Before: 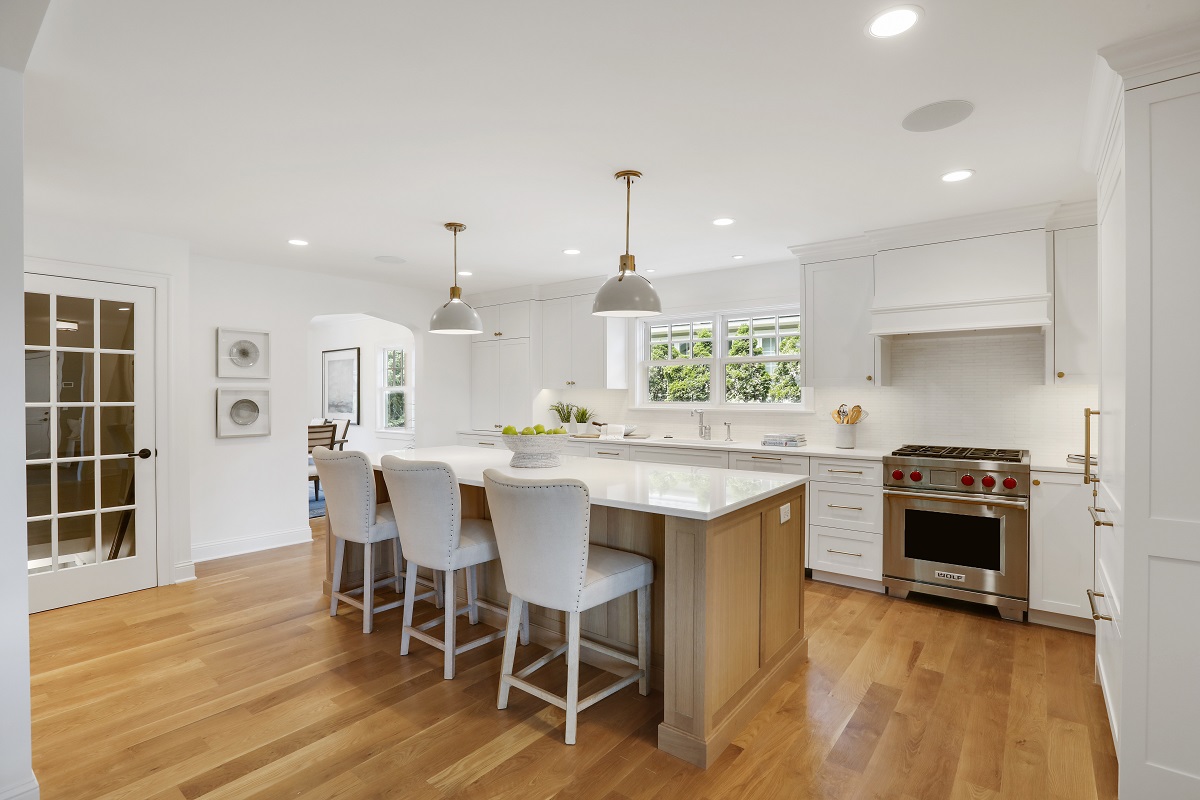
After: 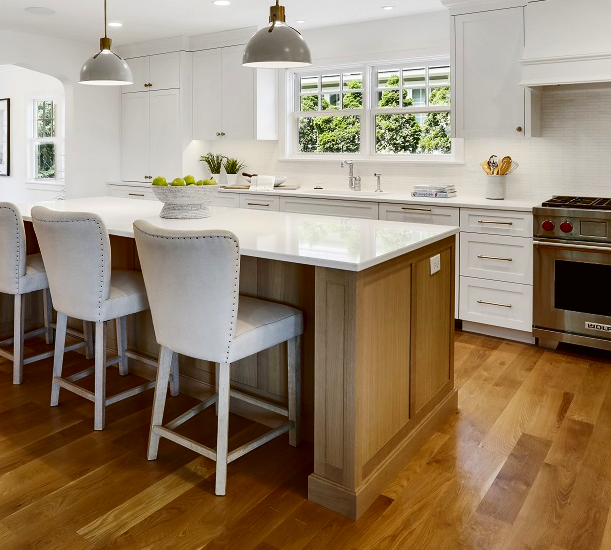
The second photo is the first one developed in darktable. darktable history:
contrast brightness saturation: contrast 0.21, brightness -0.11, saturation 0.21
shadows and highlights: shadows -88.03, highlights -35.45, shadows color adjustment 99.15%, highlights color adjustment 0%, soften with gaussian
crop and rotate: left 29.237%, top 31.152%, right 19.807%
